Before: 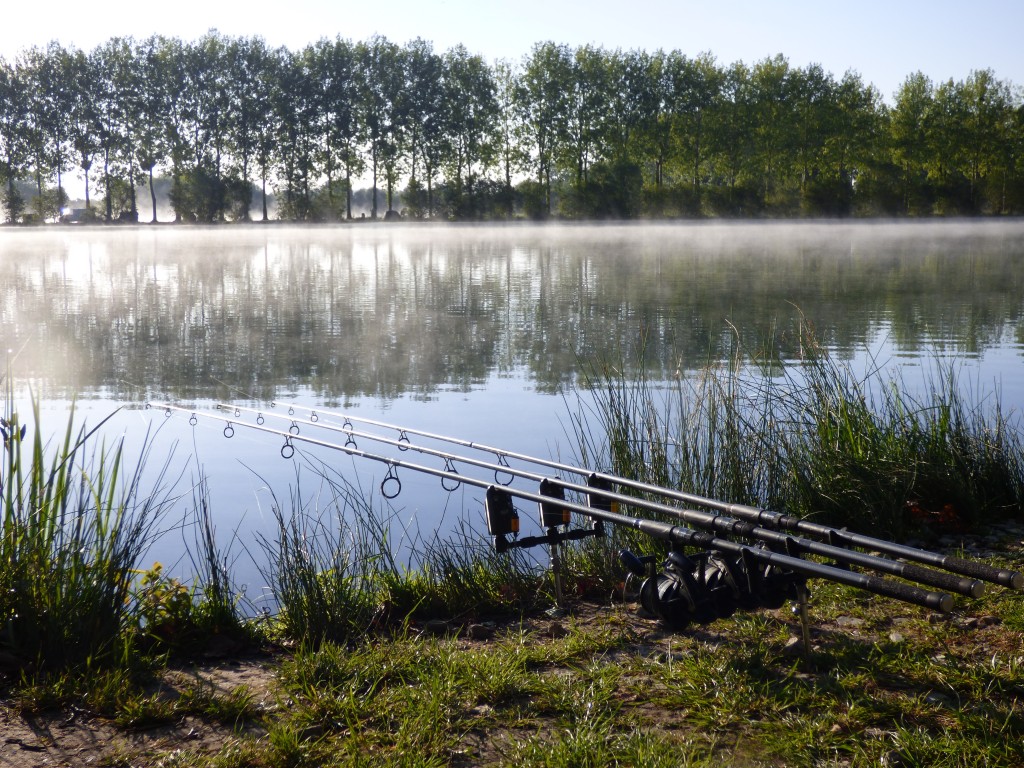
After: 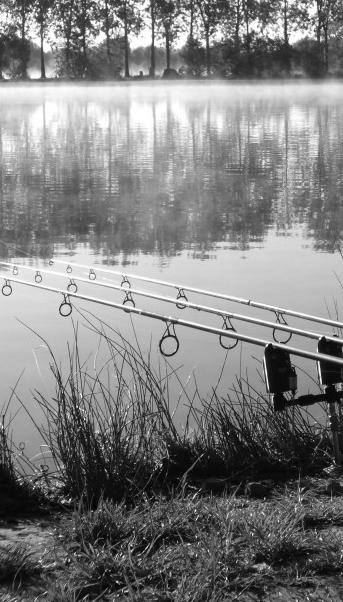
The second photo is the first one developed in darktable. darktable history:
monochrome: on, module defaults
crop and rotate: left 21.77%, top 18.528%, right 44.676%, bottom 2.997%
